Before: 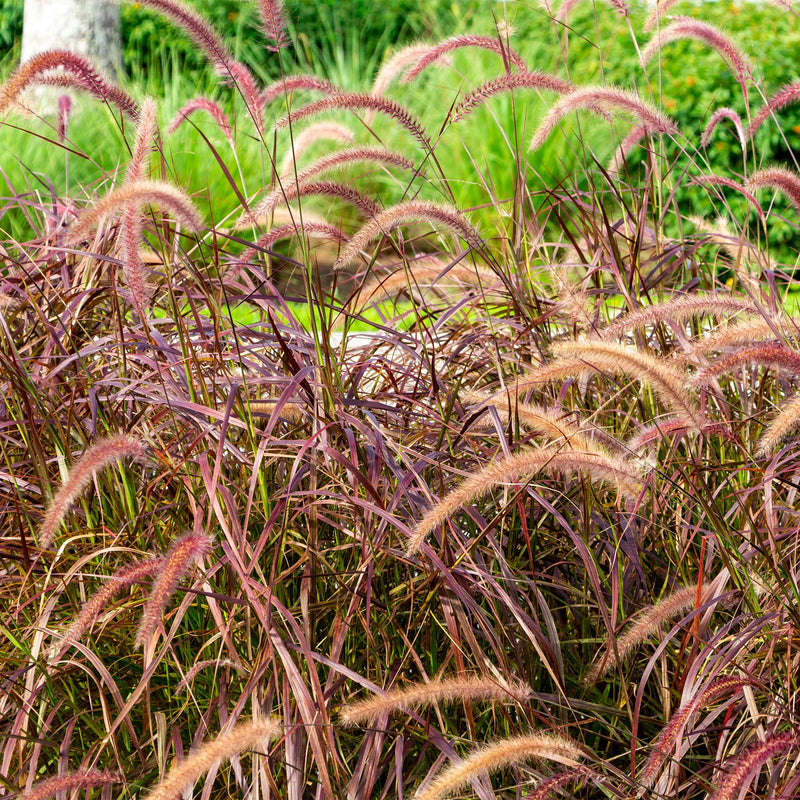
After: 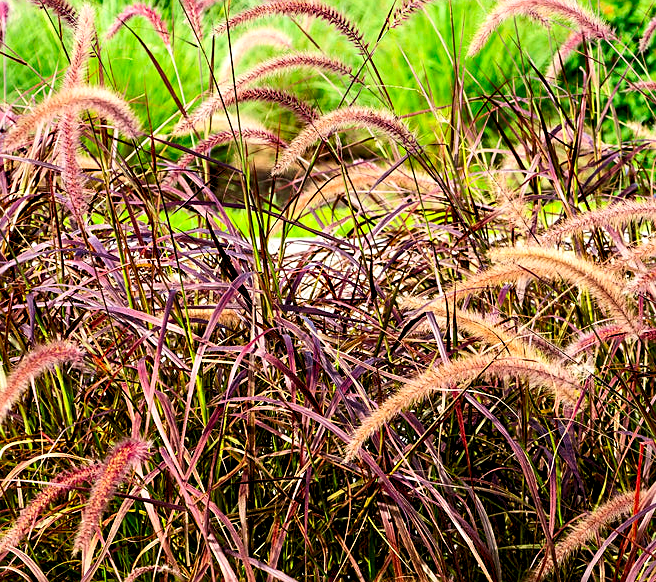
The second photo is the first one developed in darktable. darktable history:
contrast brightness saturation: contrast 0.21, brightness -0.11, saturation 0.21
crop: left 7.856%, top 11.836%, right 10.12%, bottom 15.387%
rgb levels: levels [[0.013, 0.434, 0.89], [0, 0.5, 1], [0, 0.5, 1]]
sharpen: on, module defaults
exposure: compensate highlight preservation false
